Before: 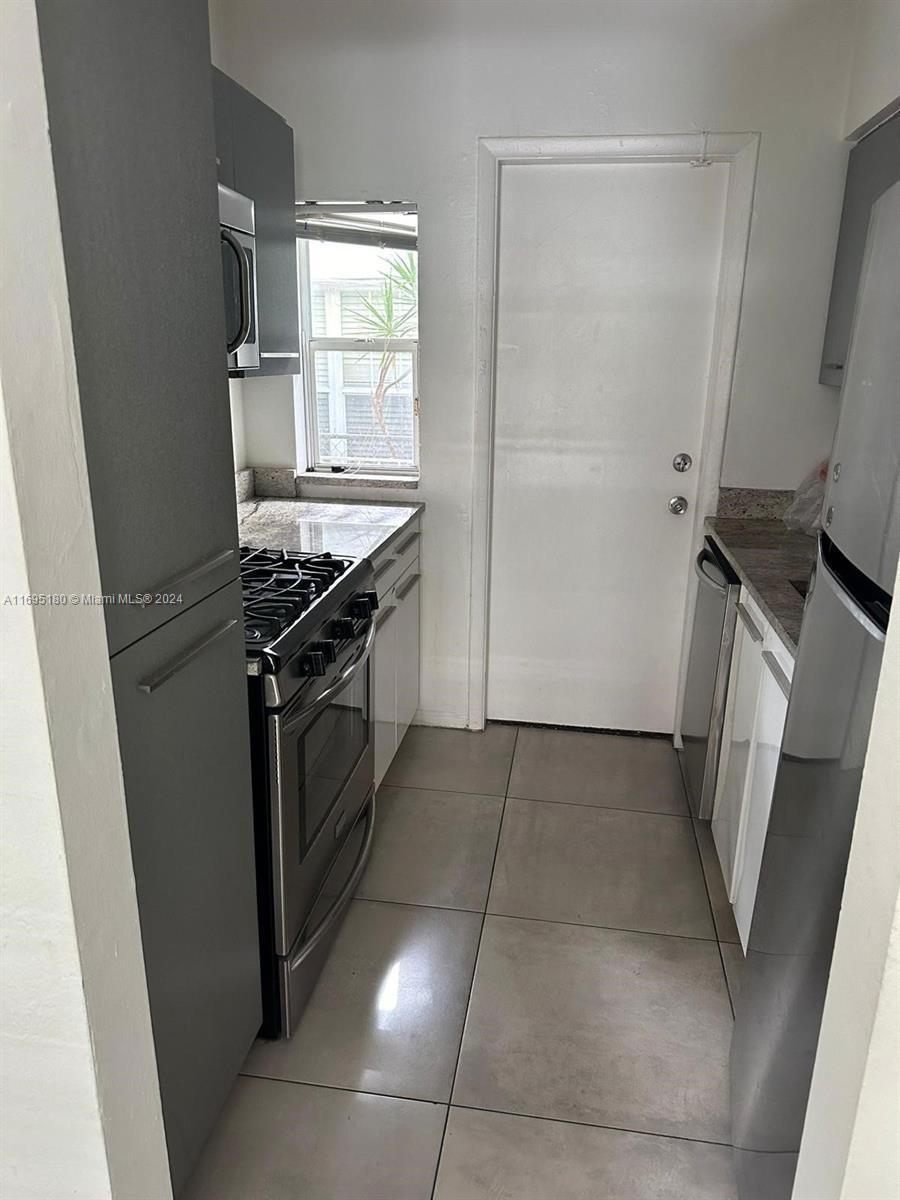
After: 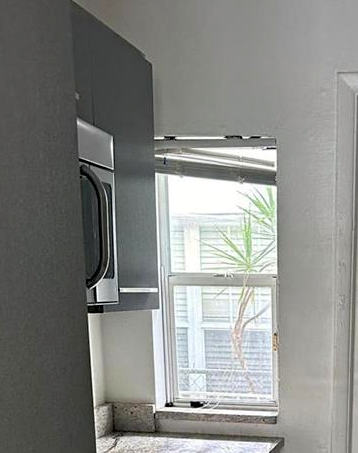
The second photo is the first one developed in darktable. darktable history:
crop: left 15.727%, top 5.44%, right 44.404%, bottom 56.792%
haze removal: compatibility mode true, adaptive false
